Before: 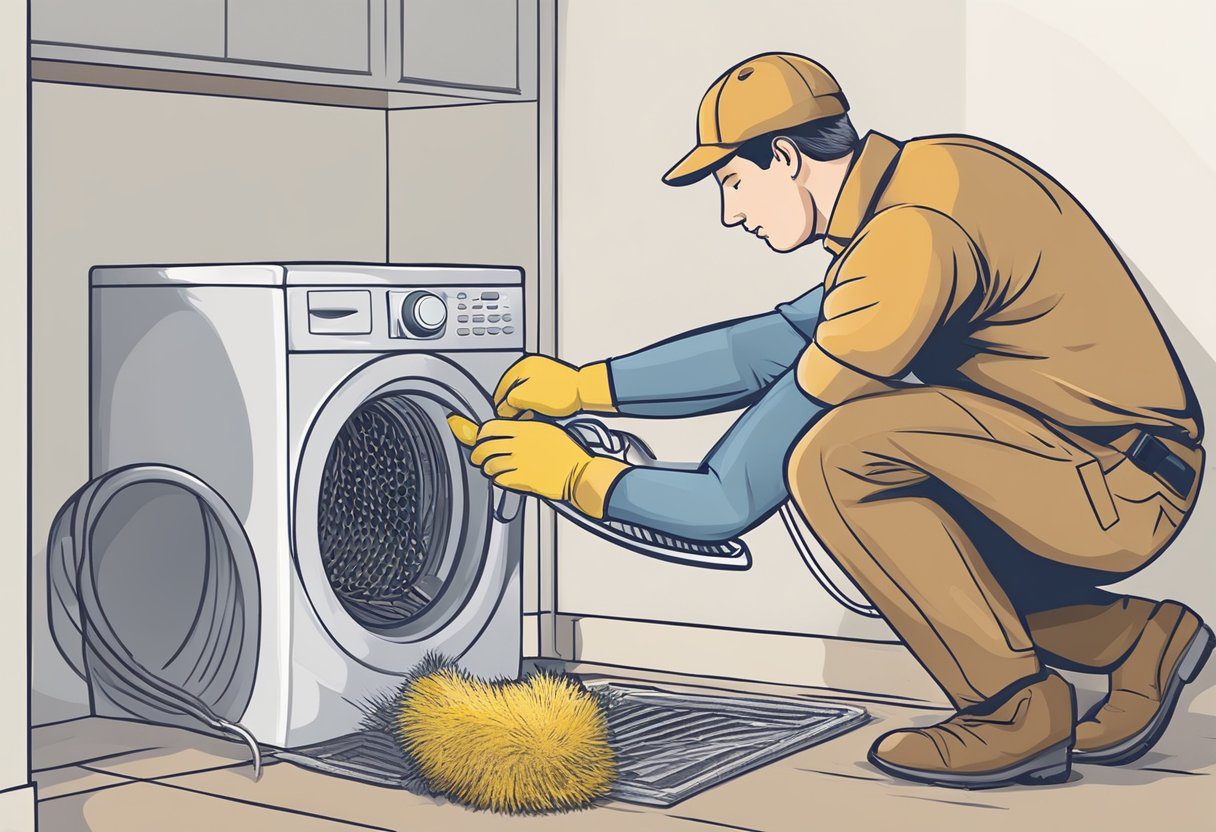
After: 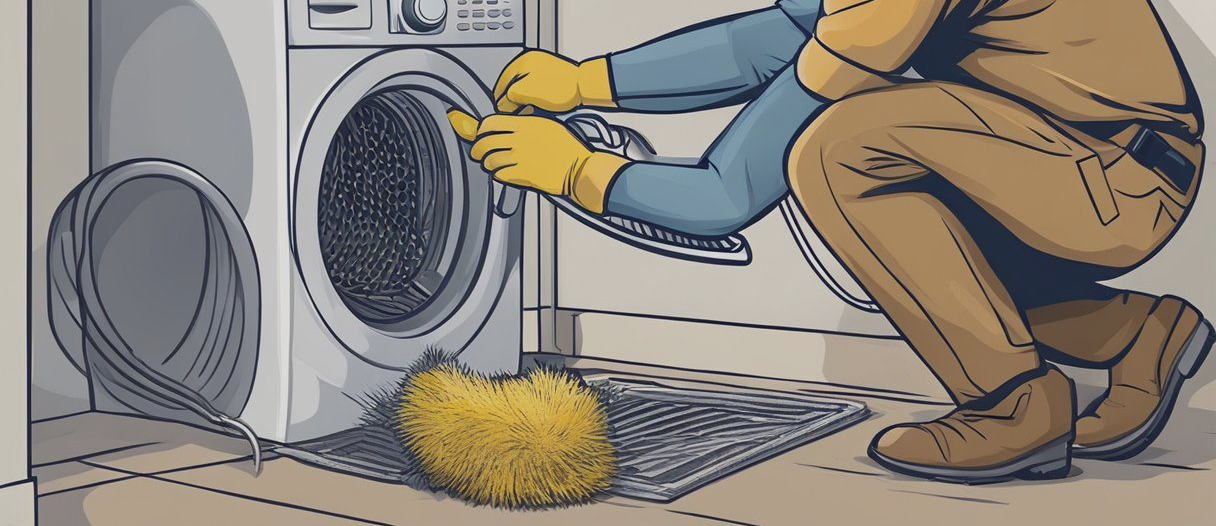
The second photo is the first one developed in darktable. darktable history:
crop and rotate: top 36.737%
exposure: exposure -0.441 EV, compensate exposure bias true, compensate highlight preservation false
